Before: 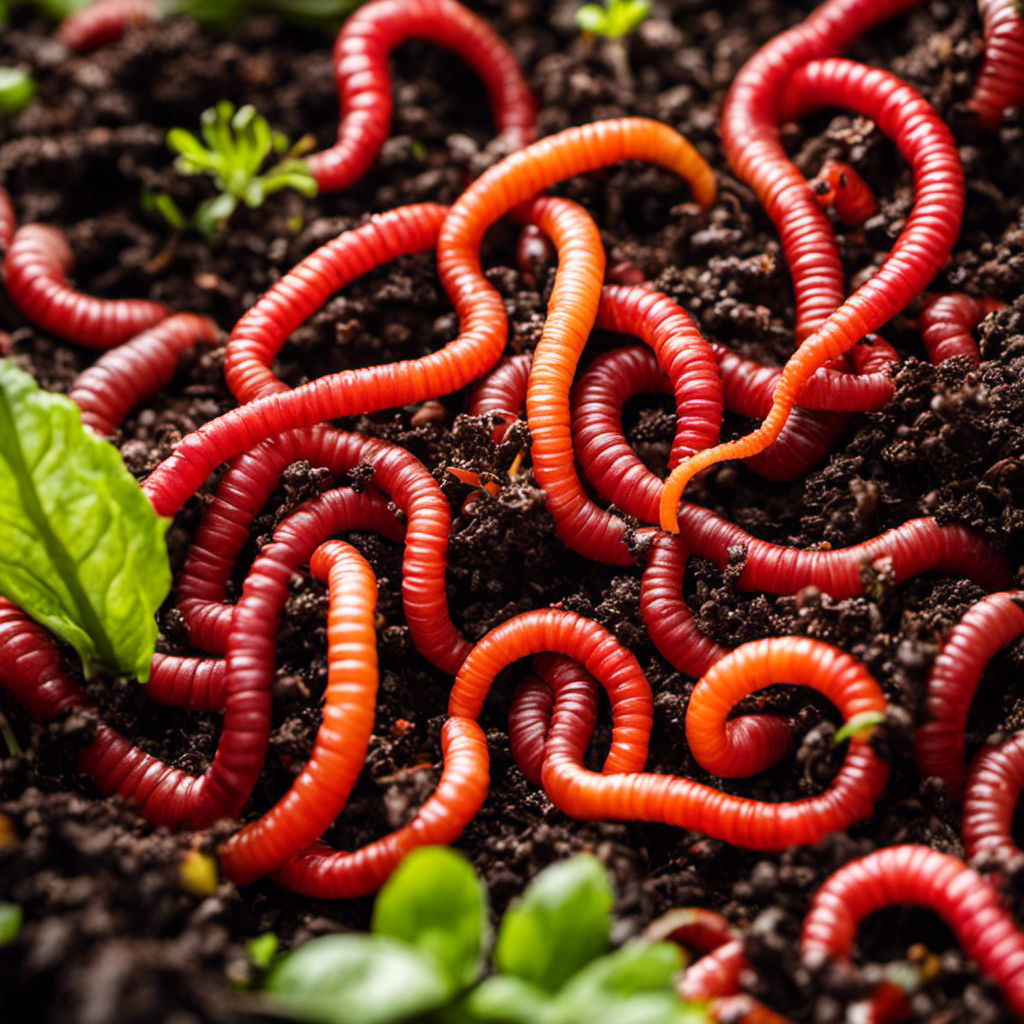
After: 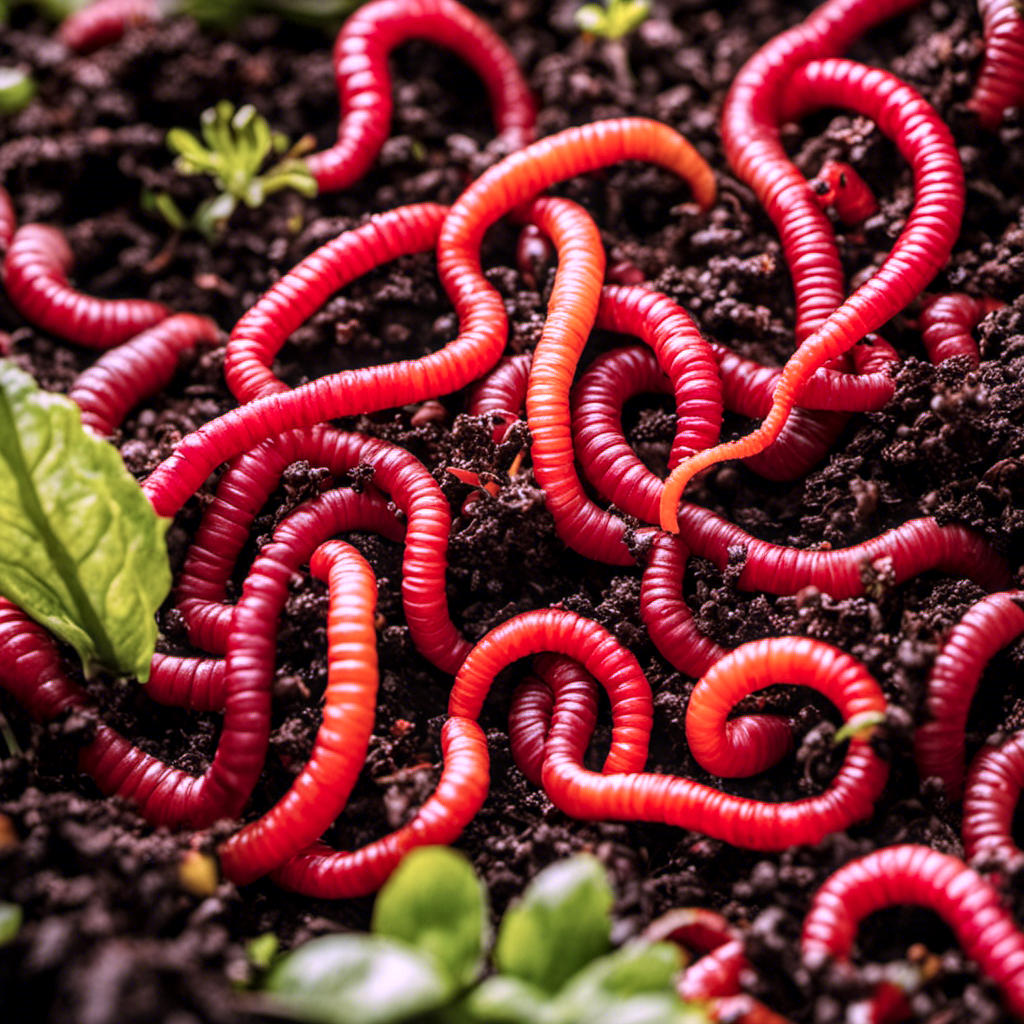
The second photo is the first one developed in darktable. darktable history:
local contrast: on, module defaults
color correction: highlights a* 15.46, highlights b* -20.56
